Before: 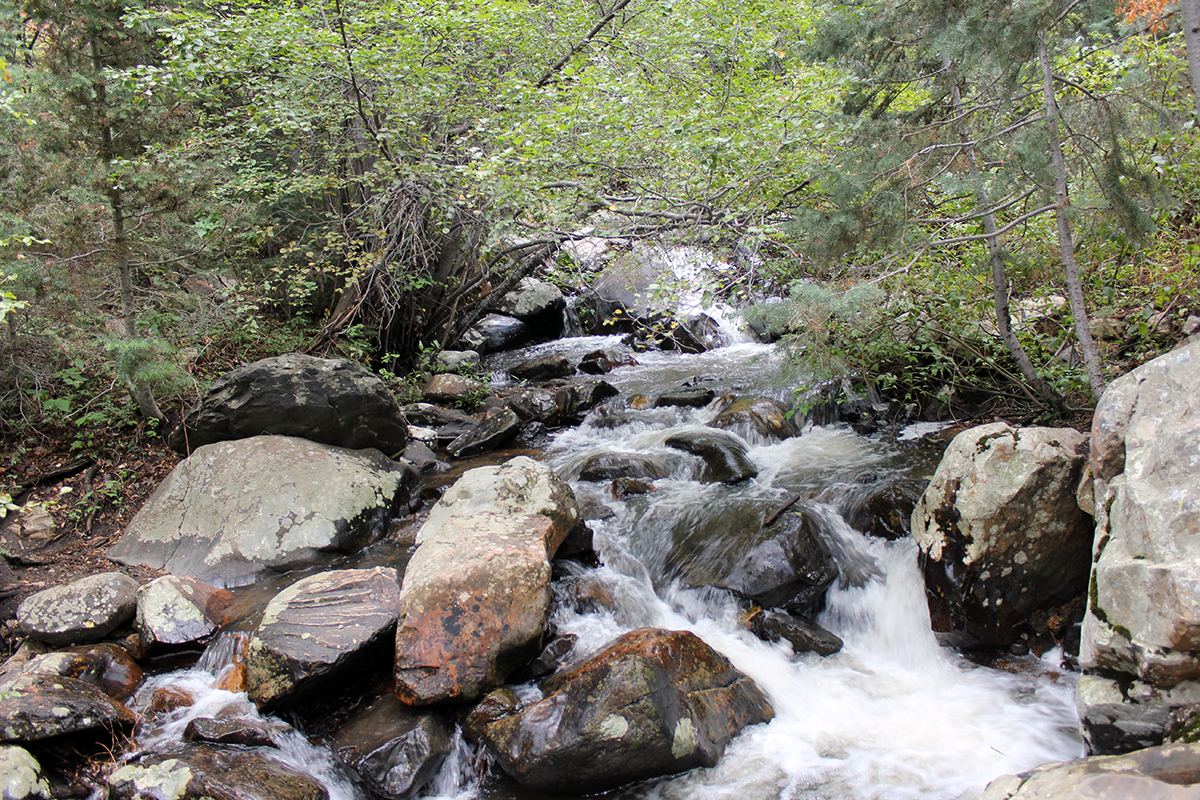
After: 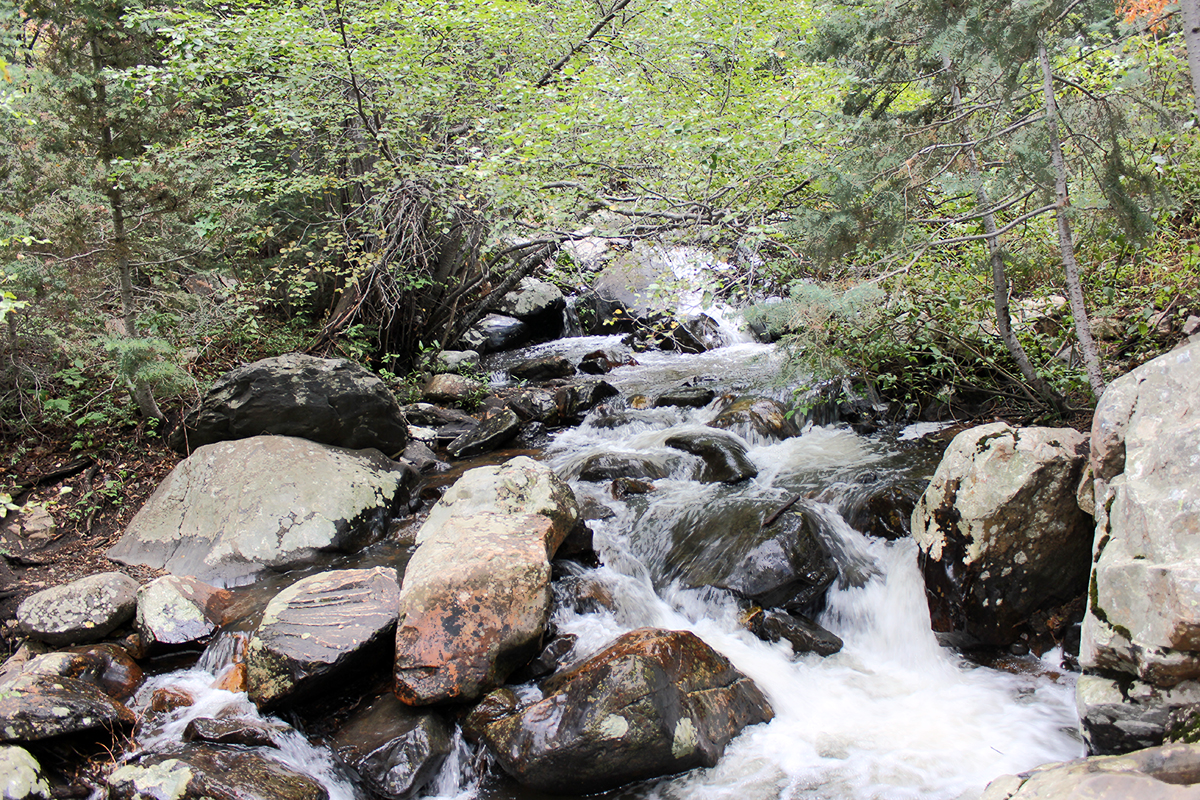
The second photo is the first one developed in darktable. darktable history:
tone curve: curves: ch0 [(0, 0) (0.003, 0.003) (0.011, 0.011) (0.025, 0.024) (0.044, 0.043) (0.069, 0.067) (0.1, 0.096) (0.136, 0.131) (0.177, 0.171) (0.224, 0.217) (0.277, 0.267) (0.335, 0.324) (0.399, 0.385) (0.468, 0.452) (0.543, 0.632) (0.623, 0.697) (0.709, 0.766) (0.801, 0.839) (0.898, 0.917) (1, 1)], color space Lab, independent channels, preserve colors none
